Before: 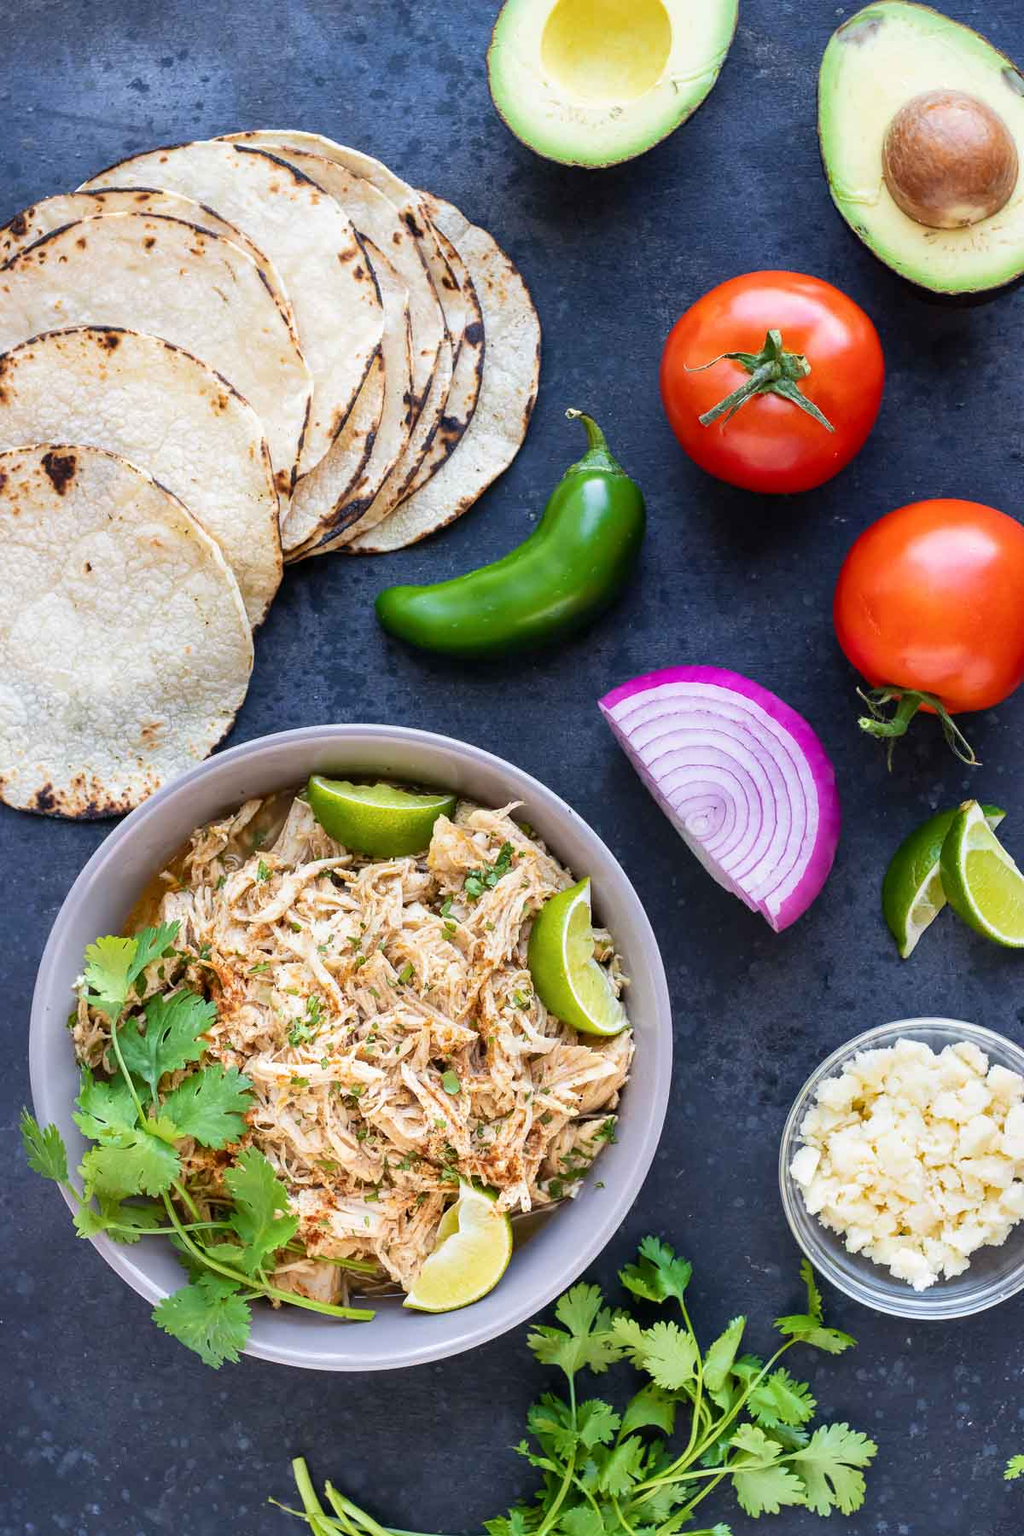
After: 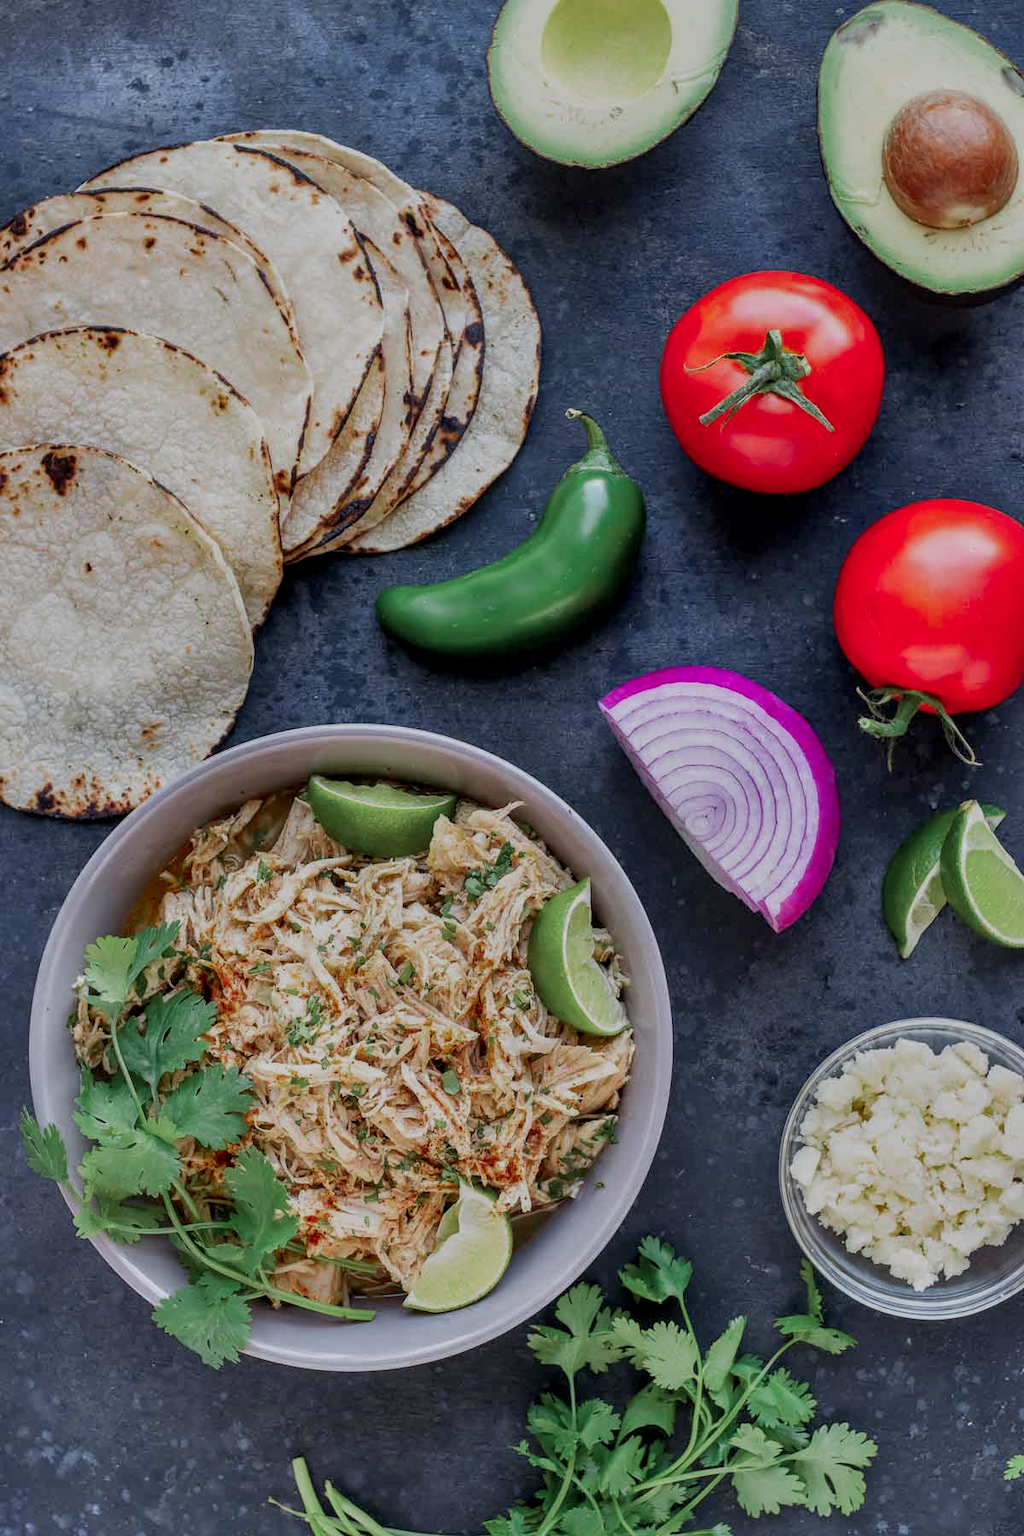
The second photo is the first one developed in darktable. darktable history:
color zones: curves: ch0 [(0, 0.466) (0.128, 0.466) (0.25, 0.5) (0.375, 0.456) (0.5, 0.5) (0.625, 0.5) (0.737, 0.652) (0.875, 0.5)]; ch1 [(0, 0.603) (0.125, 0.618) (0.261, 0.348) (0.372, 0.353) (0.497, 0.363) (0.611, 0.45) (0.731, 0.427) (0.875, 0.518) (0.998, 0.652)]; ch2 [(0, 0.559) (0.125, 0.451) (0.253, 0.564) (0.37, 0.578) (0.5, 0.466) (0.625, 0.471) (0.731, 0.471) (0.88, 0.485)]
tone equalizer: -8 EV -0.015 EV, -7 EV 0.042 EV, -6 EV -0.008 EV, -5 EV 0.008 EV, -4 EV -0.035 EV, -3 EV -0.236 EV, -2 EV -0.68 EV, -1 EV -1.01 EV, +0 EV -0.989 EV, smoothing diameter 24.78%, edges refinement/feathering 9.52, preserve details guided filter
local contrast: detail 130%
shadows and highlights: soften with gaussian
